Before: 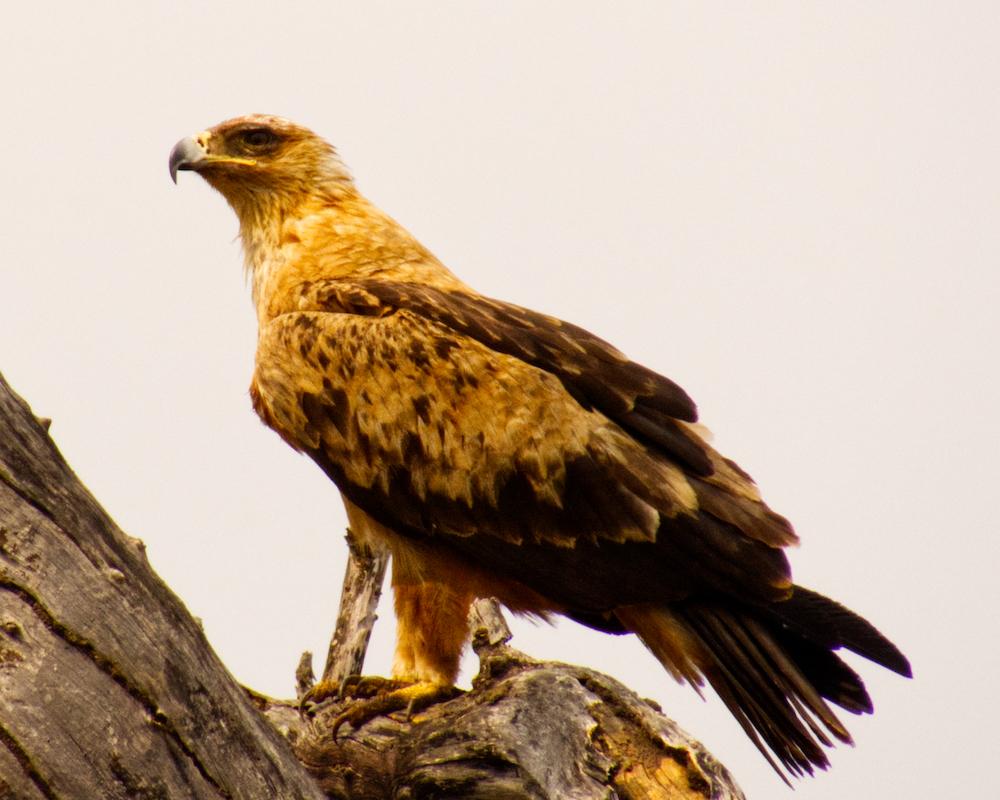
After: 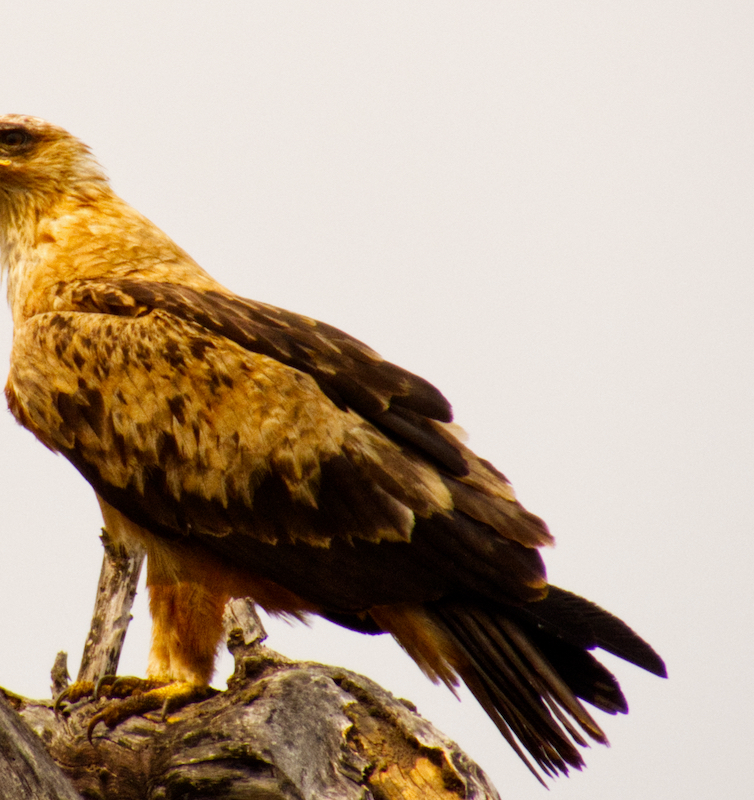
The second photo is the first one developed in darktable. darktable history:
crop and rotate: left 24.6%
white balance: red 0.986, blue 1.01
